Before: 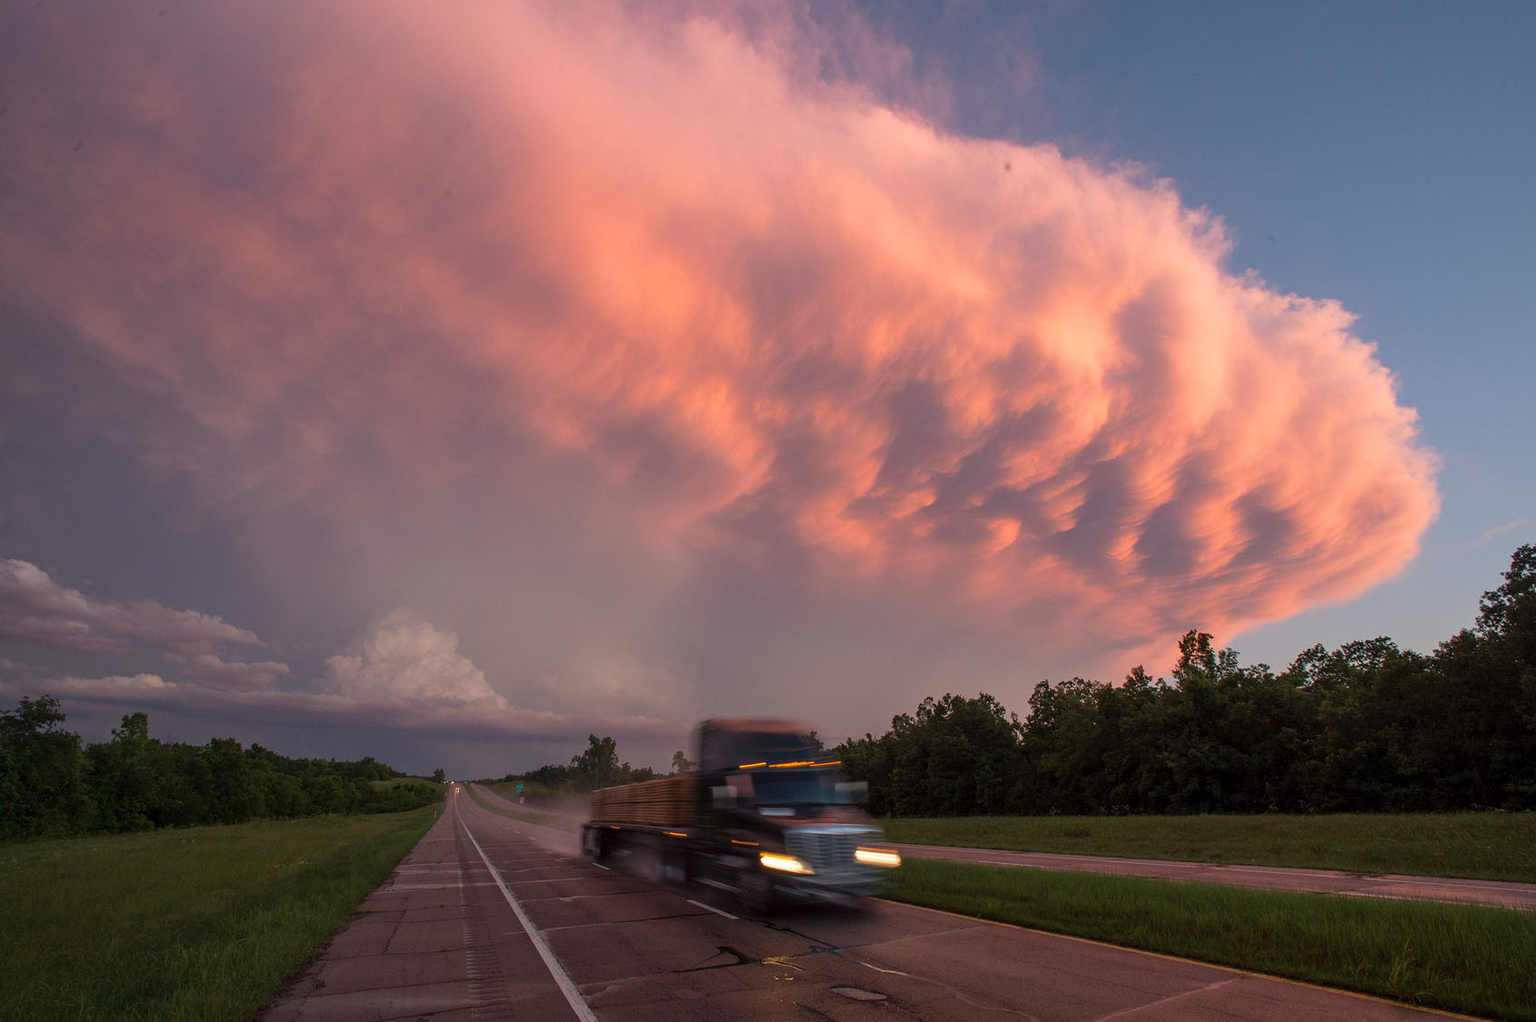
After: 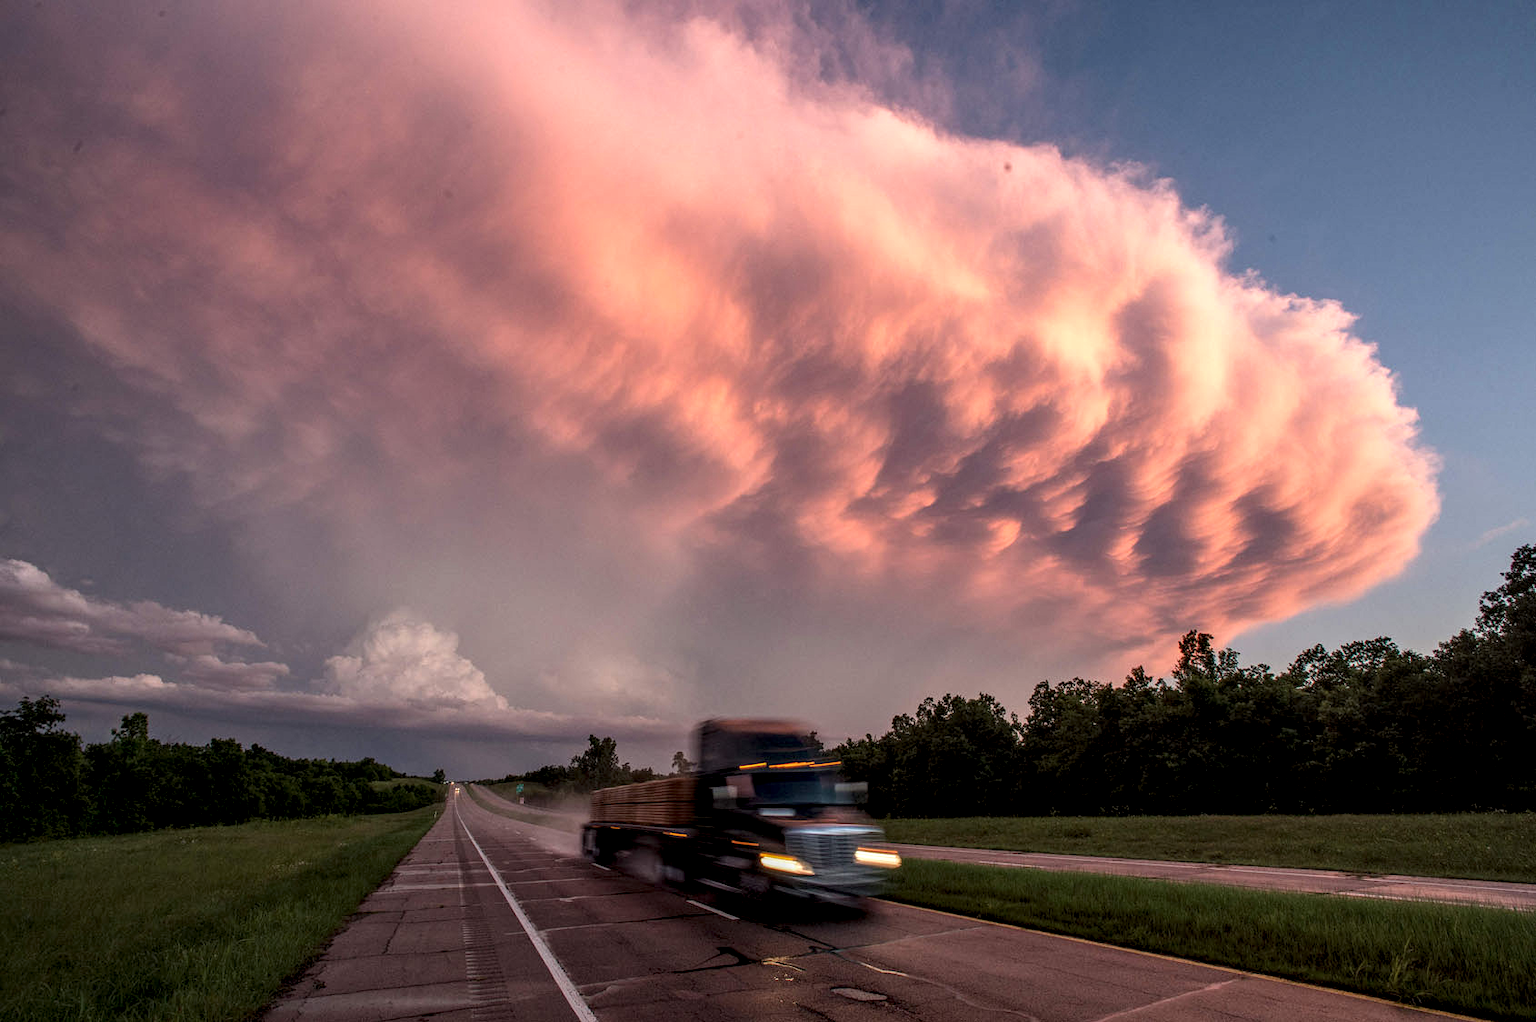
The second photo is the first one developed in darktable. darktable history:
local contrast: highlights 2%, shadows 4%, detail 182%
